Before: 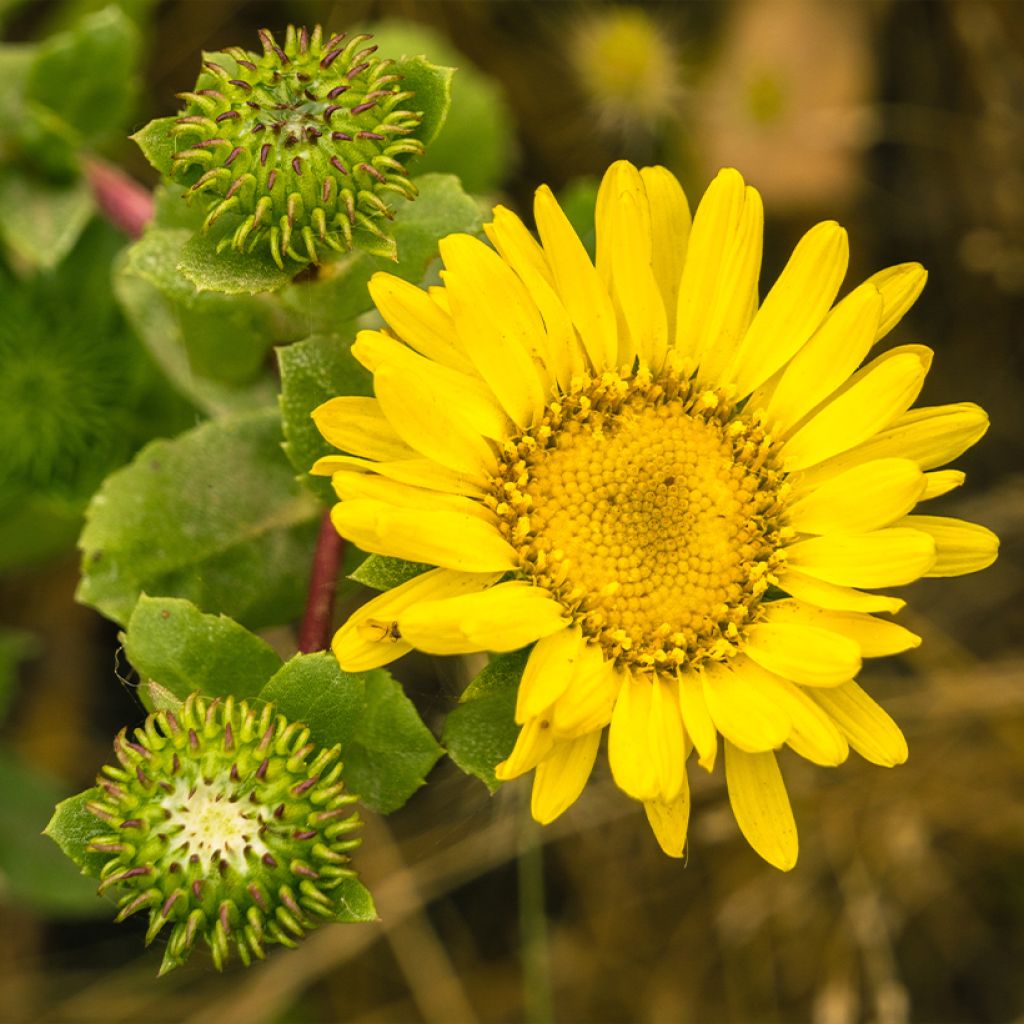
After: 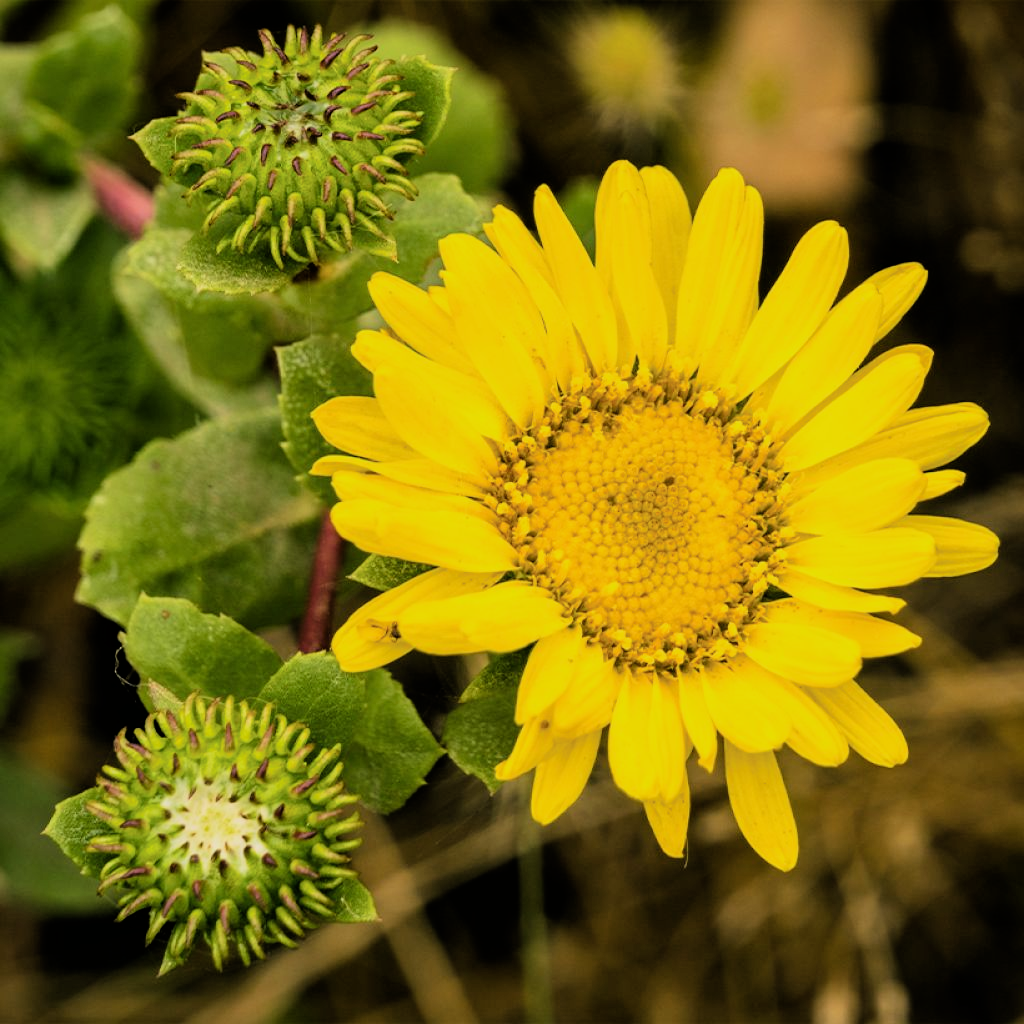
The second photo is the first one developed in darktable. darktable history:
filmic rgb: black relative exposure -5.03 EV, white relative exposure 3.97 EV, hardness 2.9, contrast 1.3, color science v6 (2022)
